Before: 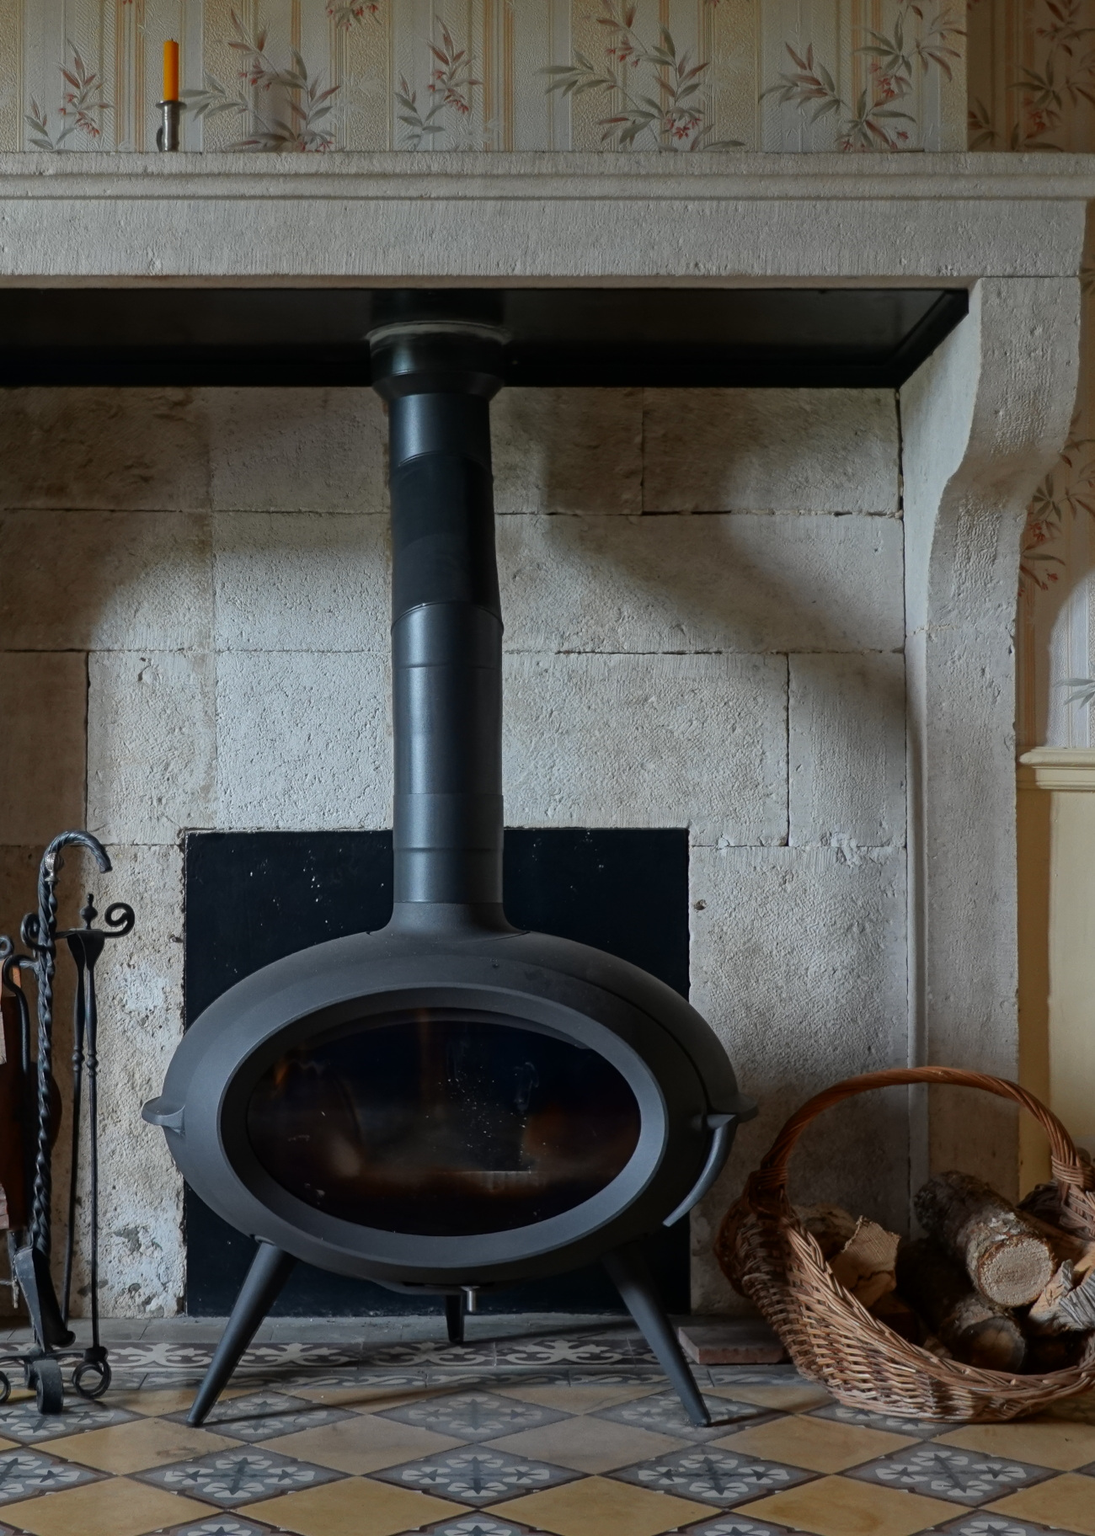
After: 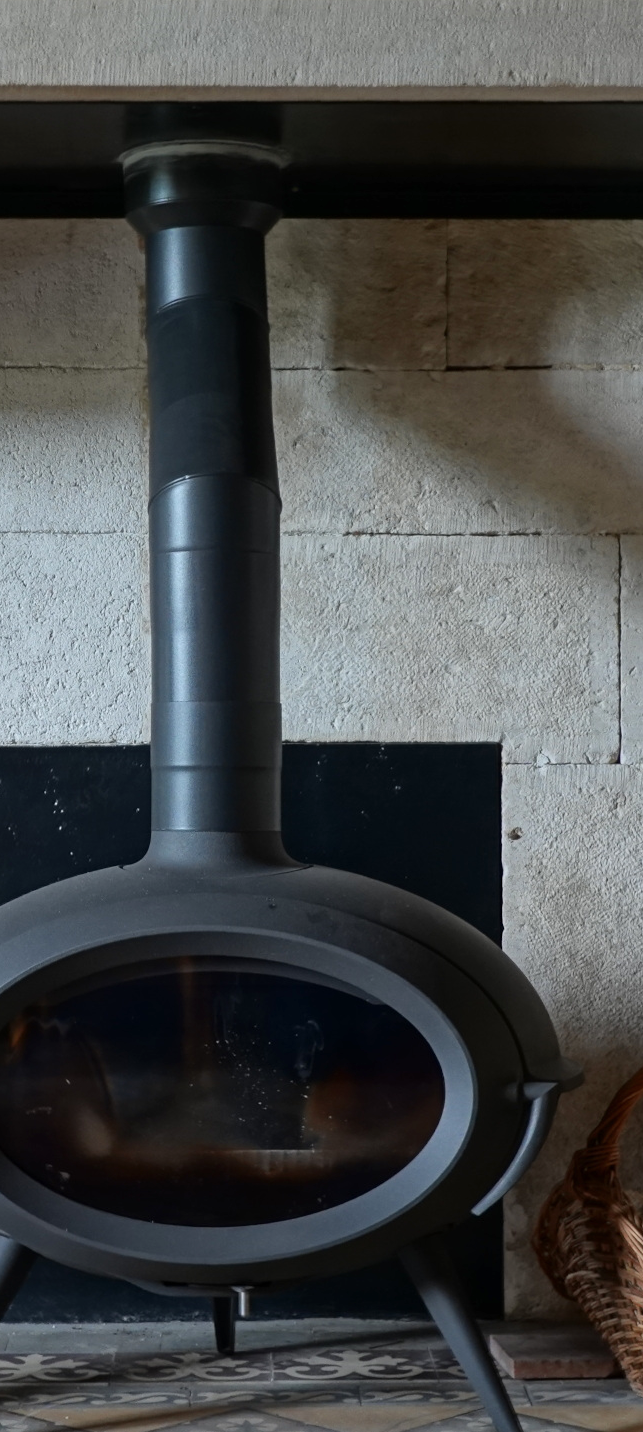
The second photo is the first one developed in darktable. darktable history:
crop and rotate: angle 0.02°, left 24.353%, top 13.219%, right 26.156%, bottom 8.224%
shadows and highlights: shadows 12, white point adjustment 1.2, soften with gaussian
exposure: exposure 0.2 EV, compensate highlight preservation false
